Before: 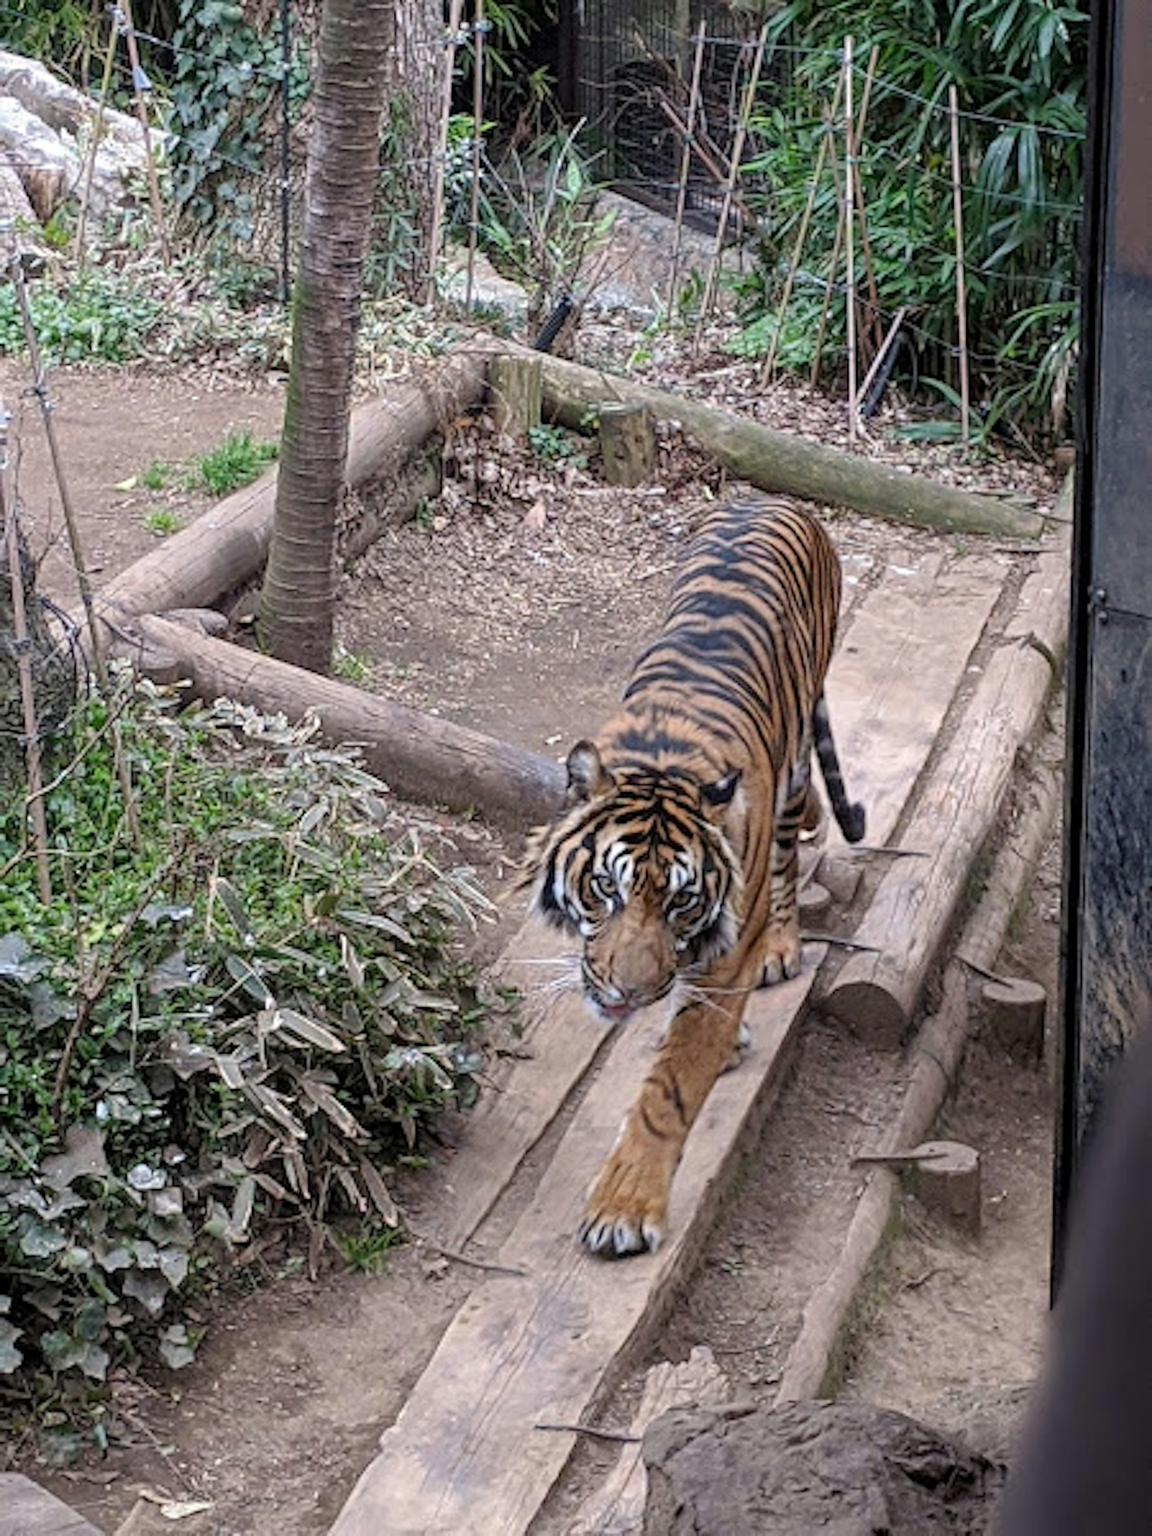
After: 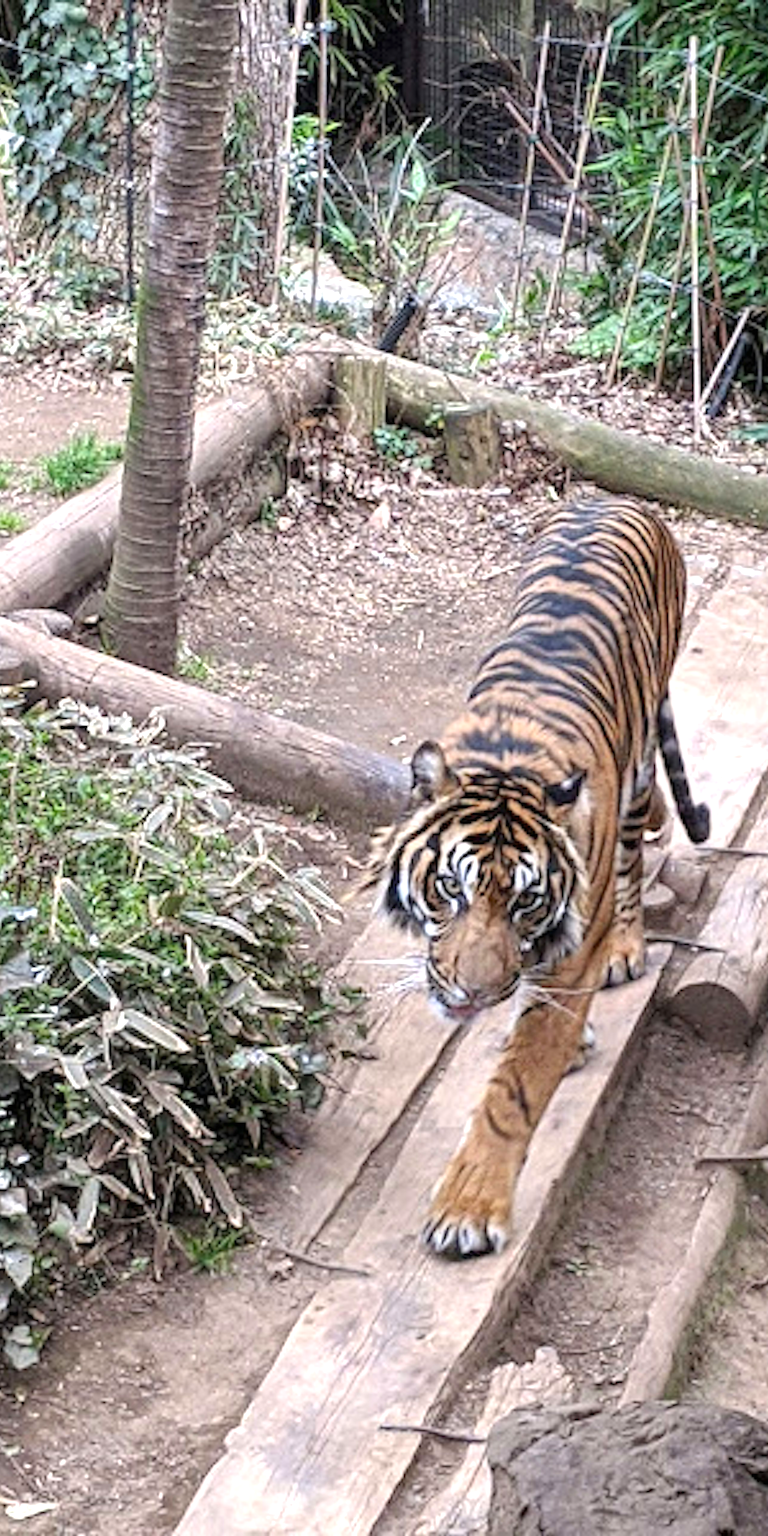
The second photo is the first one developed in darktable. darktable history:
crop and rotate: left 13.537%, right 19.796%
exposure: black level correction 0, exposure 0.7 EV, compensate exposure bias true, compensate highlight preservation false
